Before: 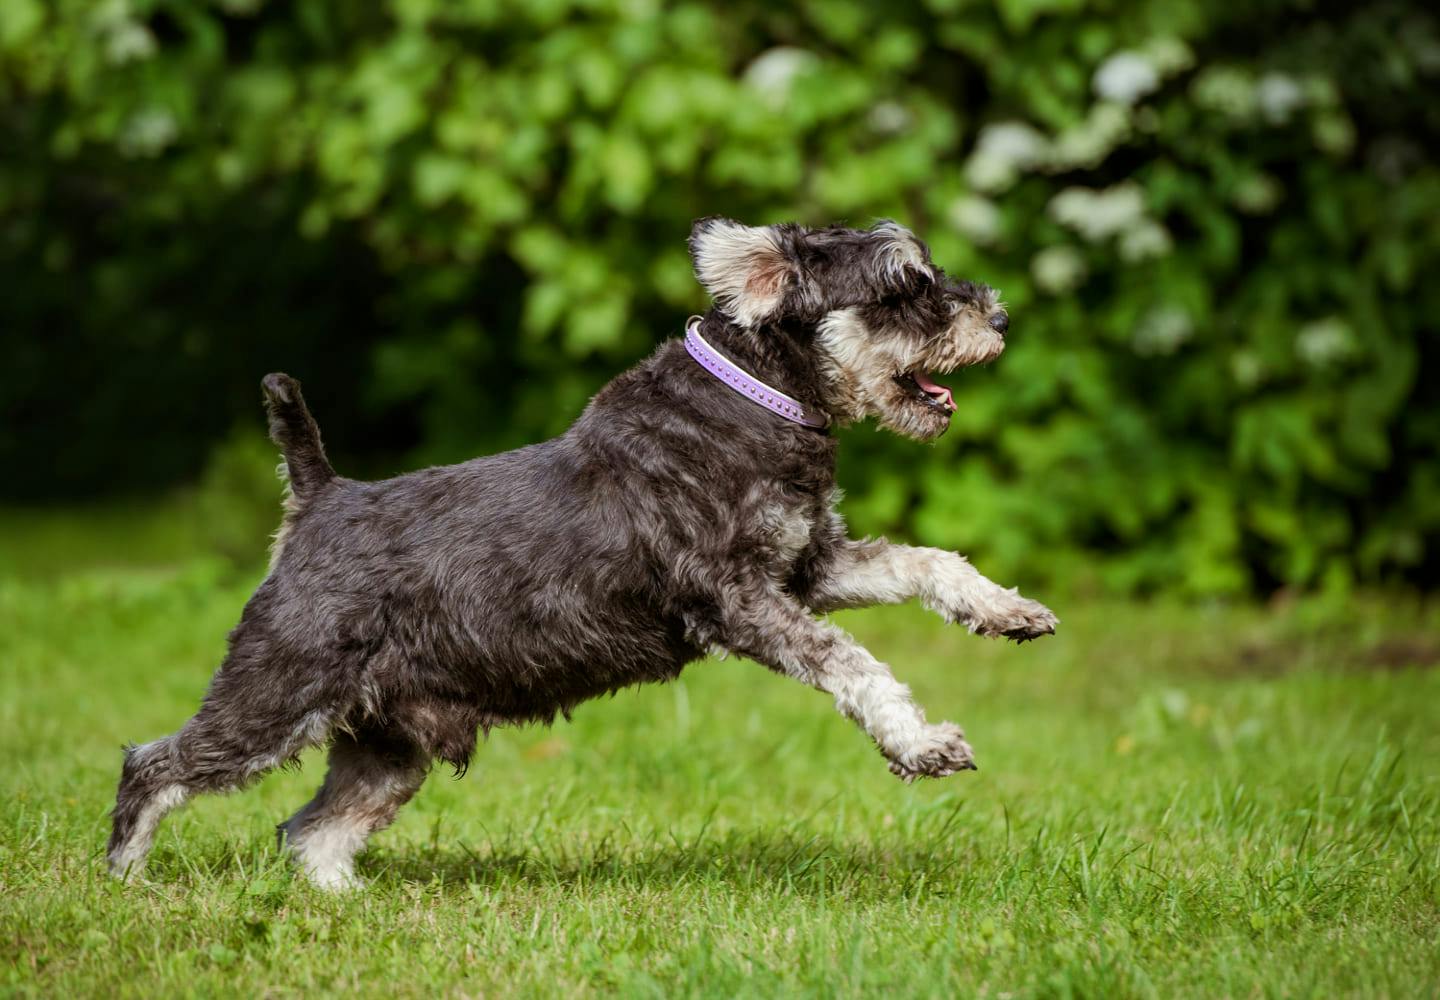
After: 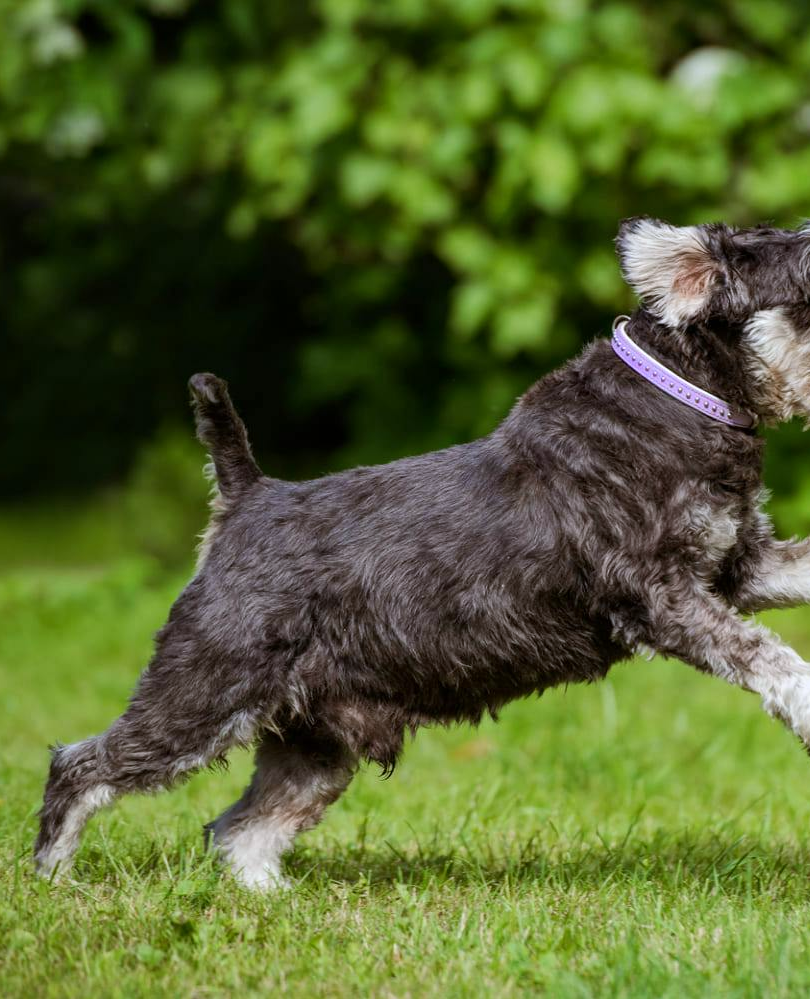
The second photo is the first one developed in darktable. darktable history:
white balance: red 0.984, blue 1.059
crop: left 5.114%, right 38.589%
